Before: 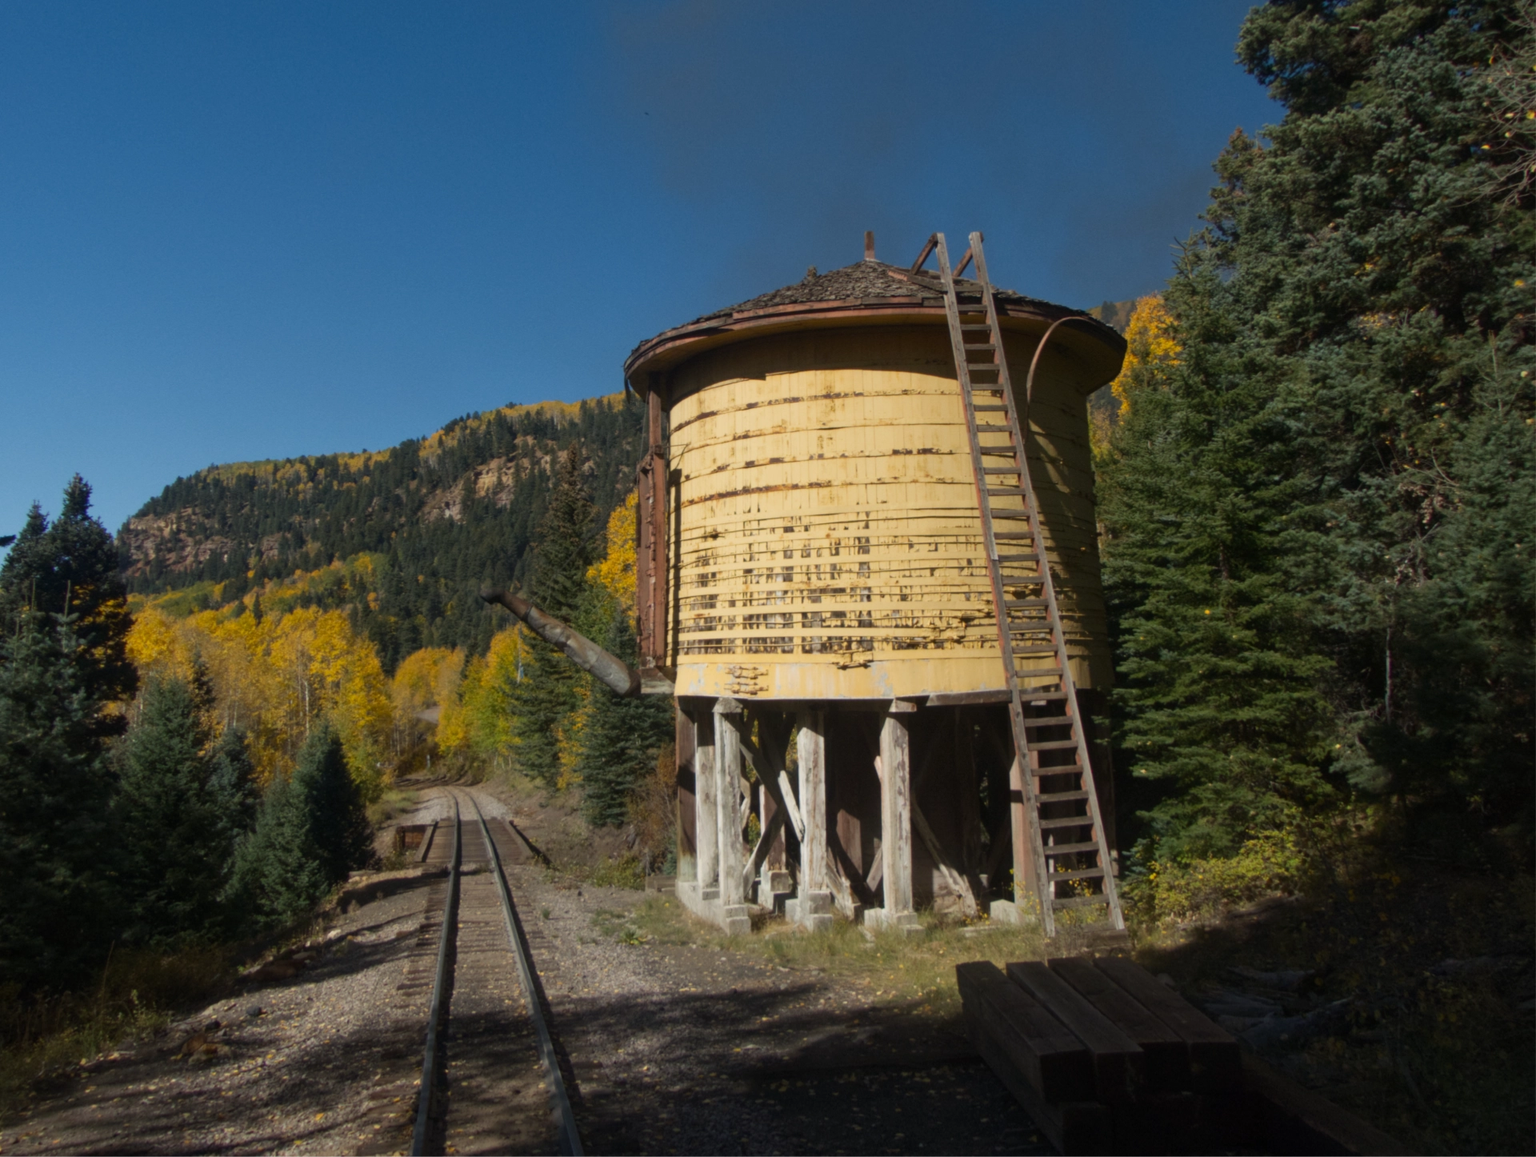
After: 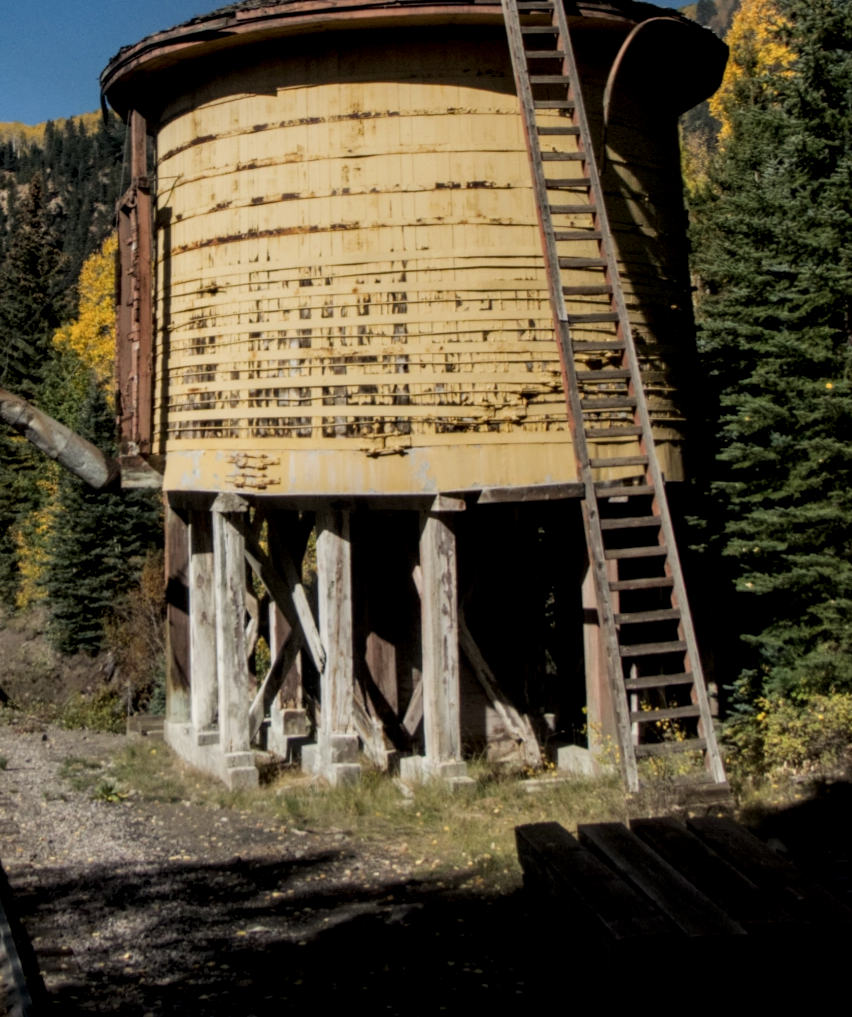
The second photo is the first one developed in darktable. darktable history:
local contrast: detail 160%
filmic rgb: black relative exposure -7.65 EV, white relative exposure 4.56 EV, hardness 3.61
crop: left 35.432%, top 26.233%, right 20.145%, bottom 3.432%
